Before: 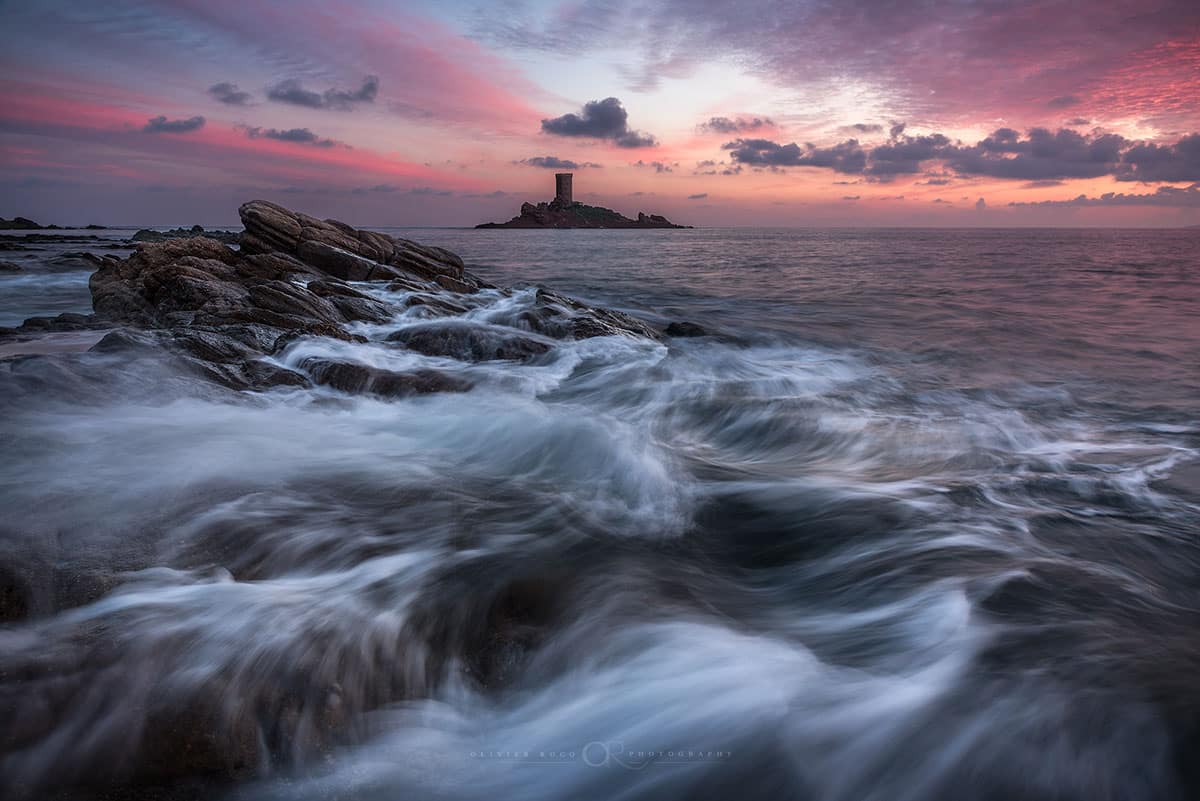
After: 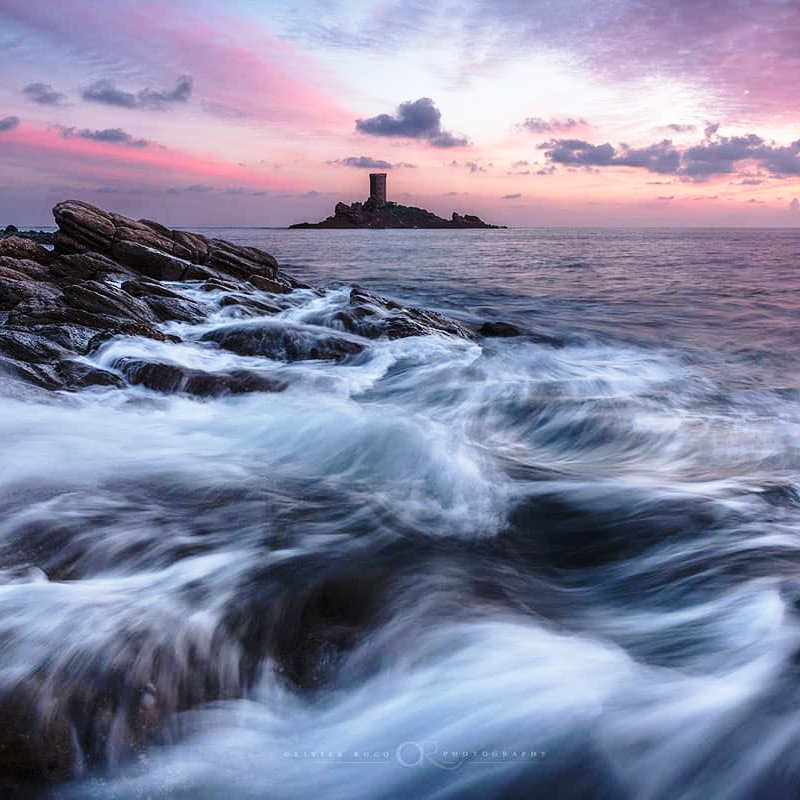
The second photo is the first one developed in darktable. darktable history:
white balance: red 0.974, blue 1.044
crop and rotate: left 15.546%, right 17.787%
base curve: curves: ch0 [(0, 0) (0.028, 0.03) (0.121, 0.232) (0.46, 0.748) (0.859, 0.968) (1, 1)], preserve colors none
